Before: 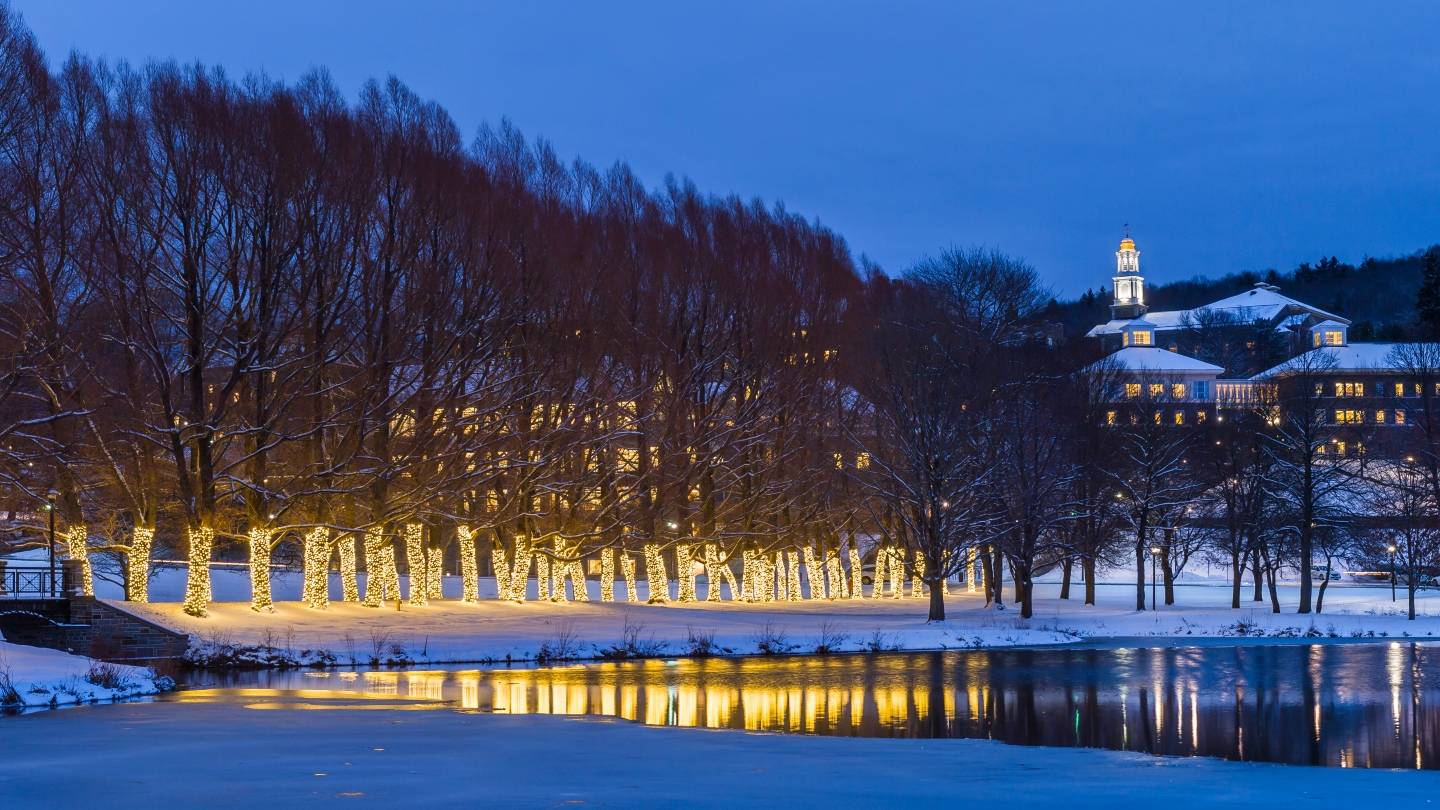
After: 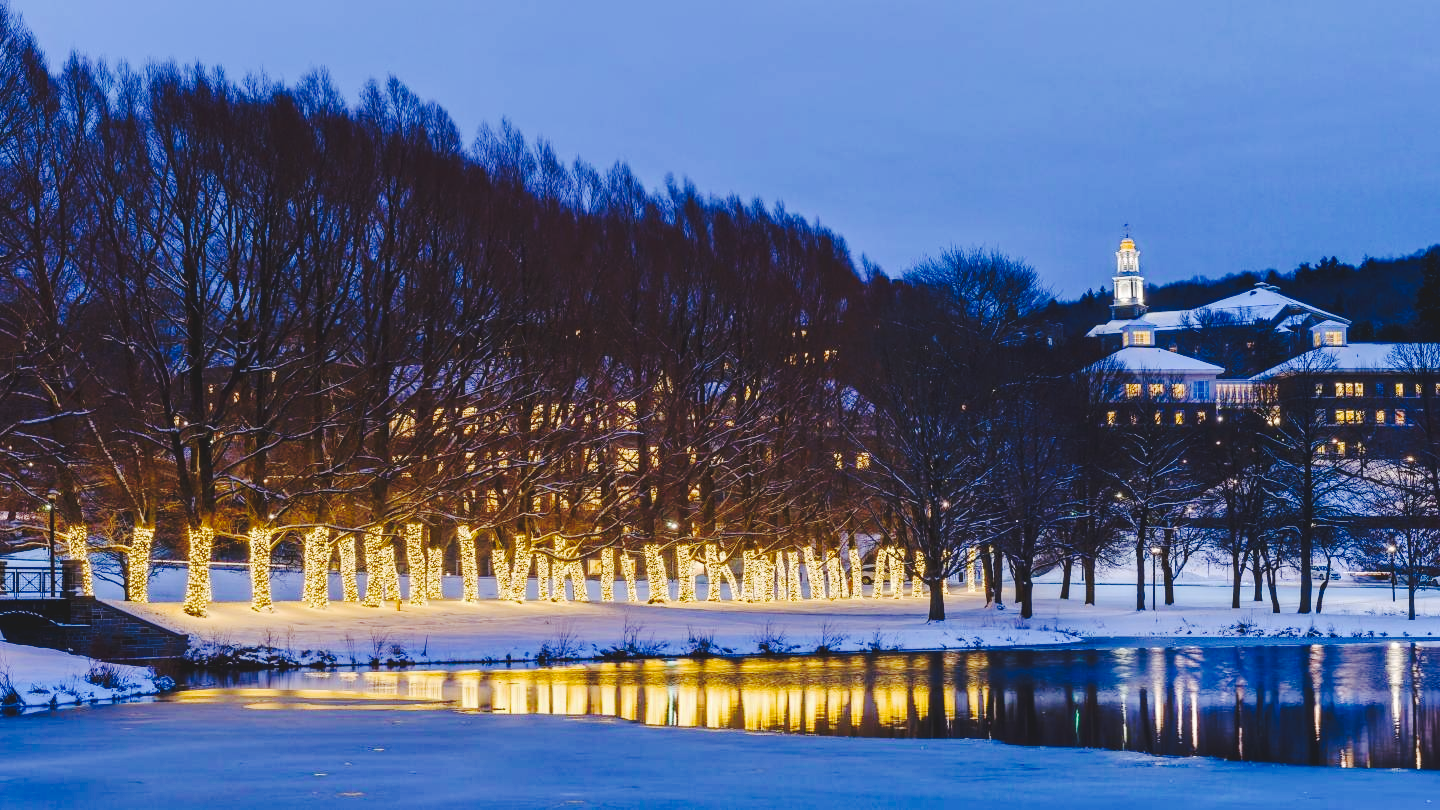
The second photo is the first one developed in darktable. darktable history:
tone curve: curves: ch0 [(0, 0) (0.003, 0.096) (0.011, 0.097) (0.025, 0.096) (0.044, 0.099) (0.069, 0.109) (0.1, 0.129) (0.136, 0.149) (0.177, 0.176) (0.224, 0.22) (0.277, 0.288) (0.335, 0.385) (0.399, 0.49) (0.468, 0.581) (0.543, 0.661) (0.623, 0.729) (0.709, 0.79) (0.801, 0.849) (0.898, 0.912) (1, 1)], preserve colors none
